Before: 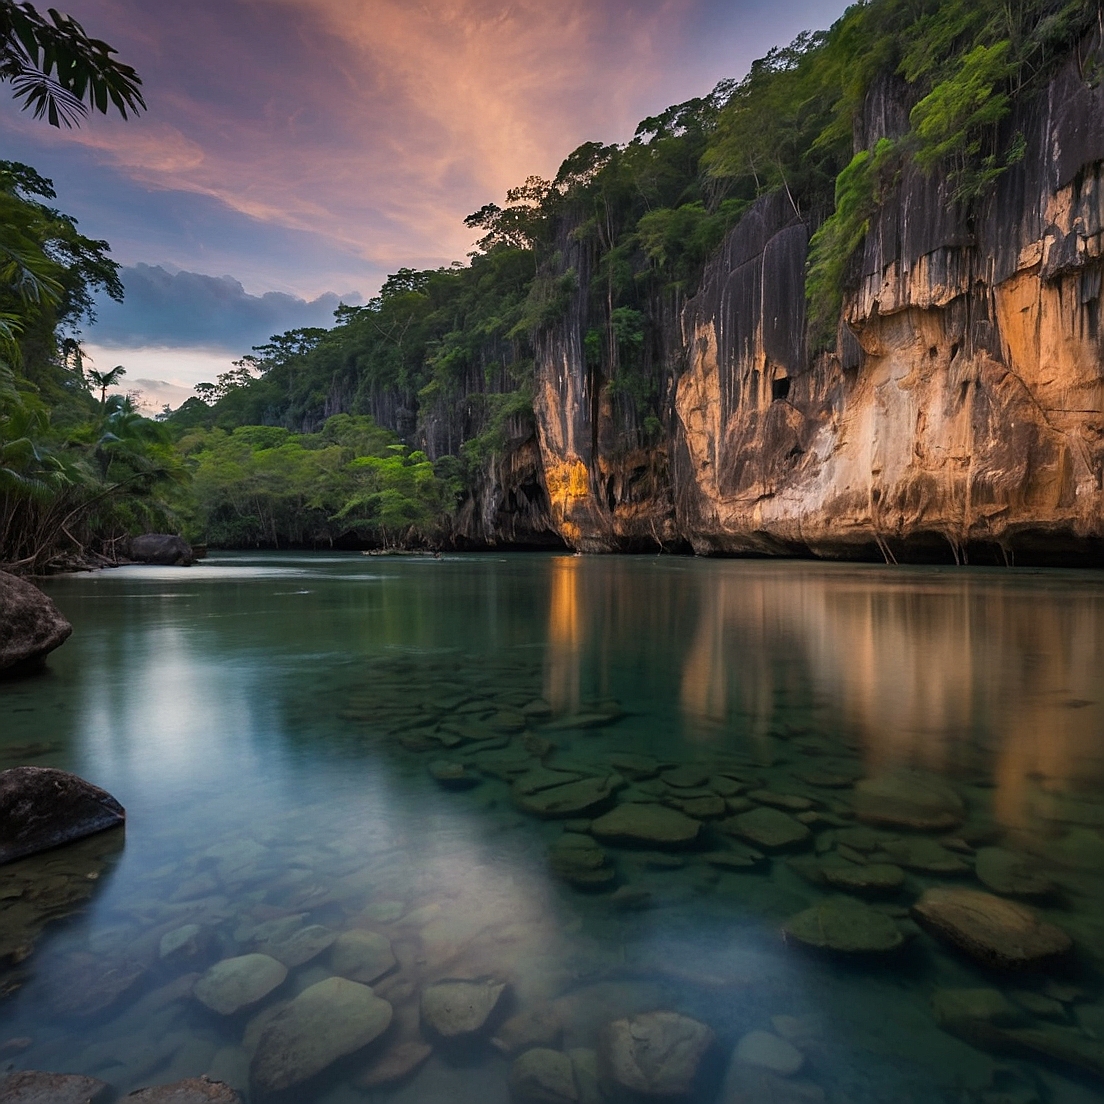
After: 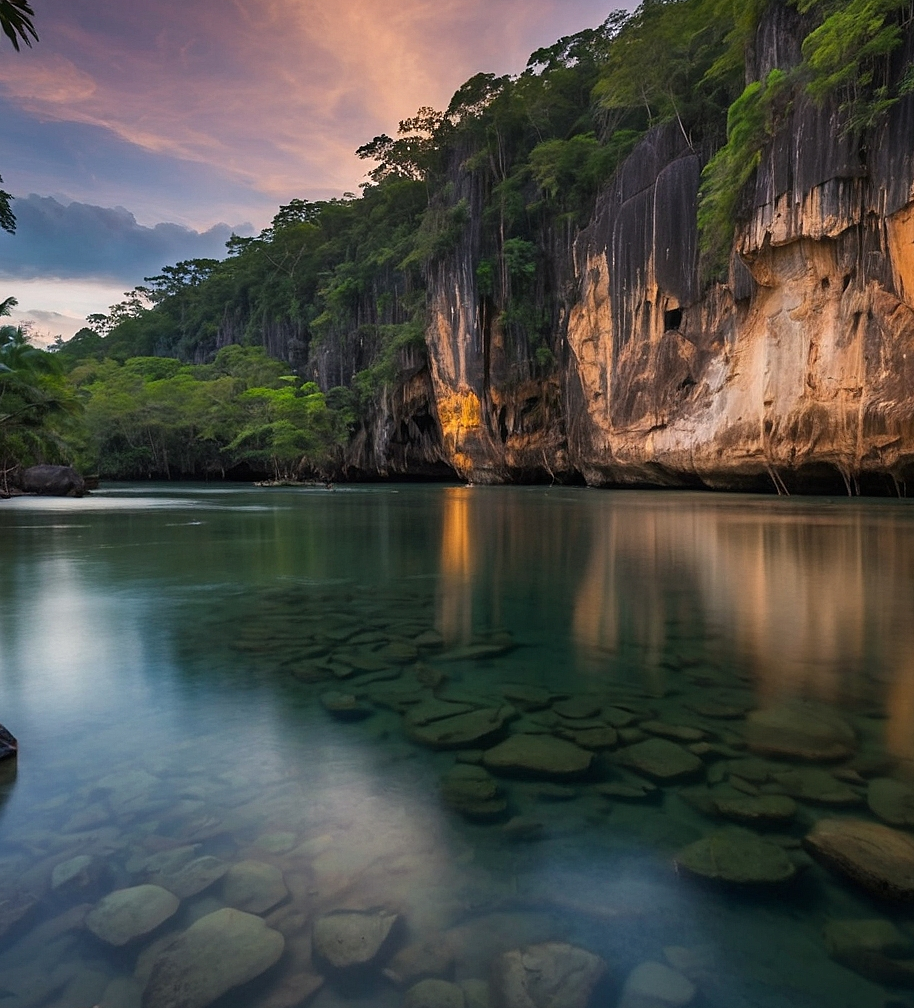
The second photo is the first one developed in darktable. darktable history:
crop: left 9.831%, top 6.278%, right 7.291%, bottom 2.355%
